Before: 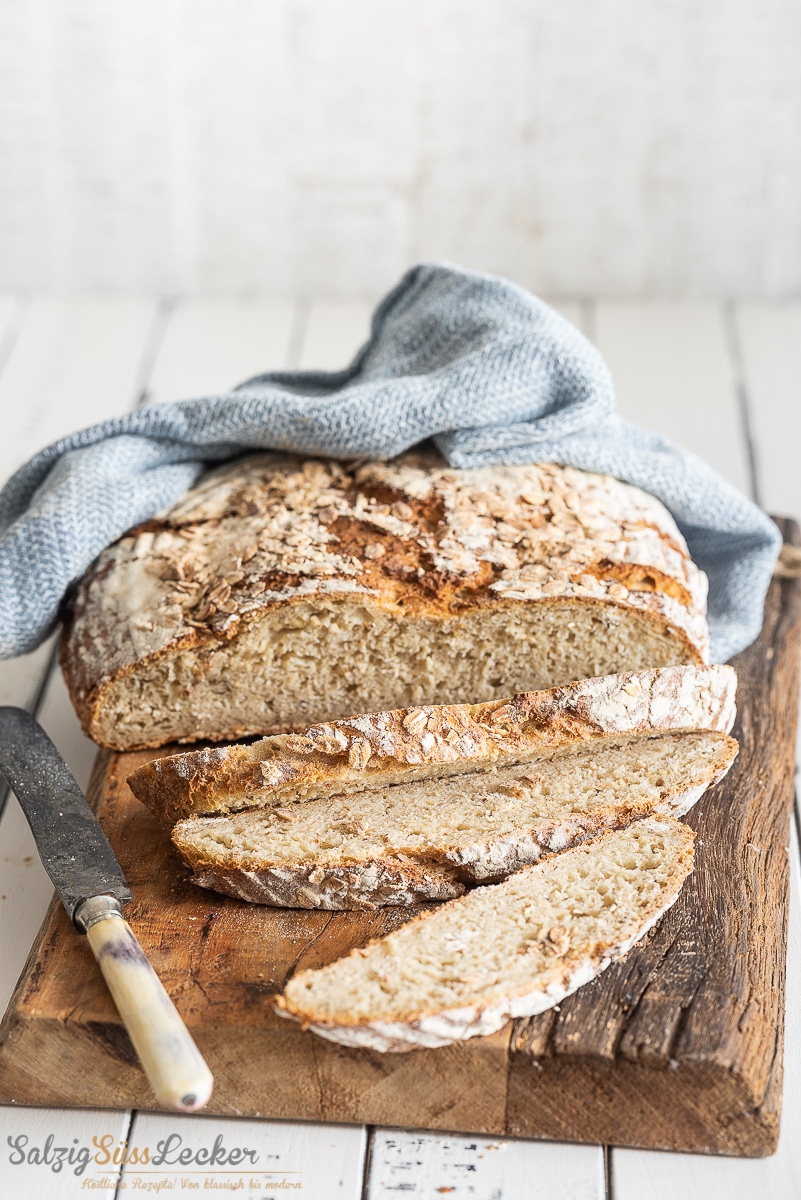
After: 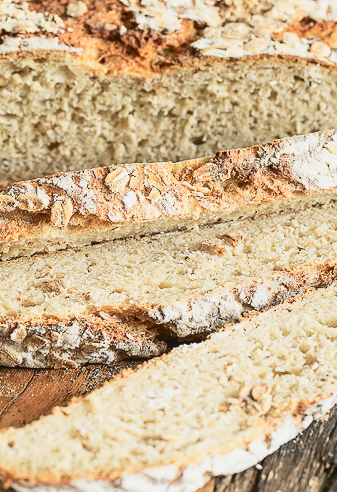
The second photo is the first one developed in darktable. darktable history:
crop: left 37.221%, top 45.169%, right 20.63%, bottom 13.777%
tone curve: curves: ch0 [(0, 0.056) (0.049, 0.073) (0.155, 0.127) (0.33, 0.331) (0.432, 0.46) (0.601, 0.655) (0.843, 0.876) (1, 0.965)]; ch1 [(0, 0) (0.339, 0.334) (0.445, 0.419) (0.476, 0.454) (0.497, 0.494) (0.53, 0.511) (0.557, 0.549) (0.613, 0.614) (0.728, 0.729) (1, 1)]; ch2 [(0, 0) (0.327, 0.318) (0.417, 0.426) (0.46, 0.453) (0.502, 0.5) (0.526, 0.52) (0.54, 0.543) (0.606, 0.61) (0.74, 0.716) (1, 1)], color space Lab, independent channels, preserve colors none
